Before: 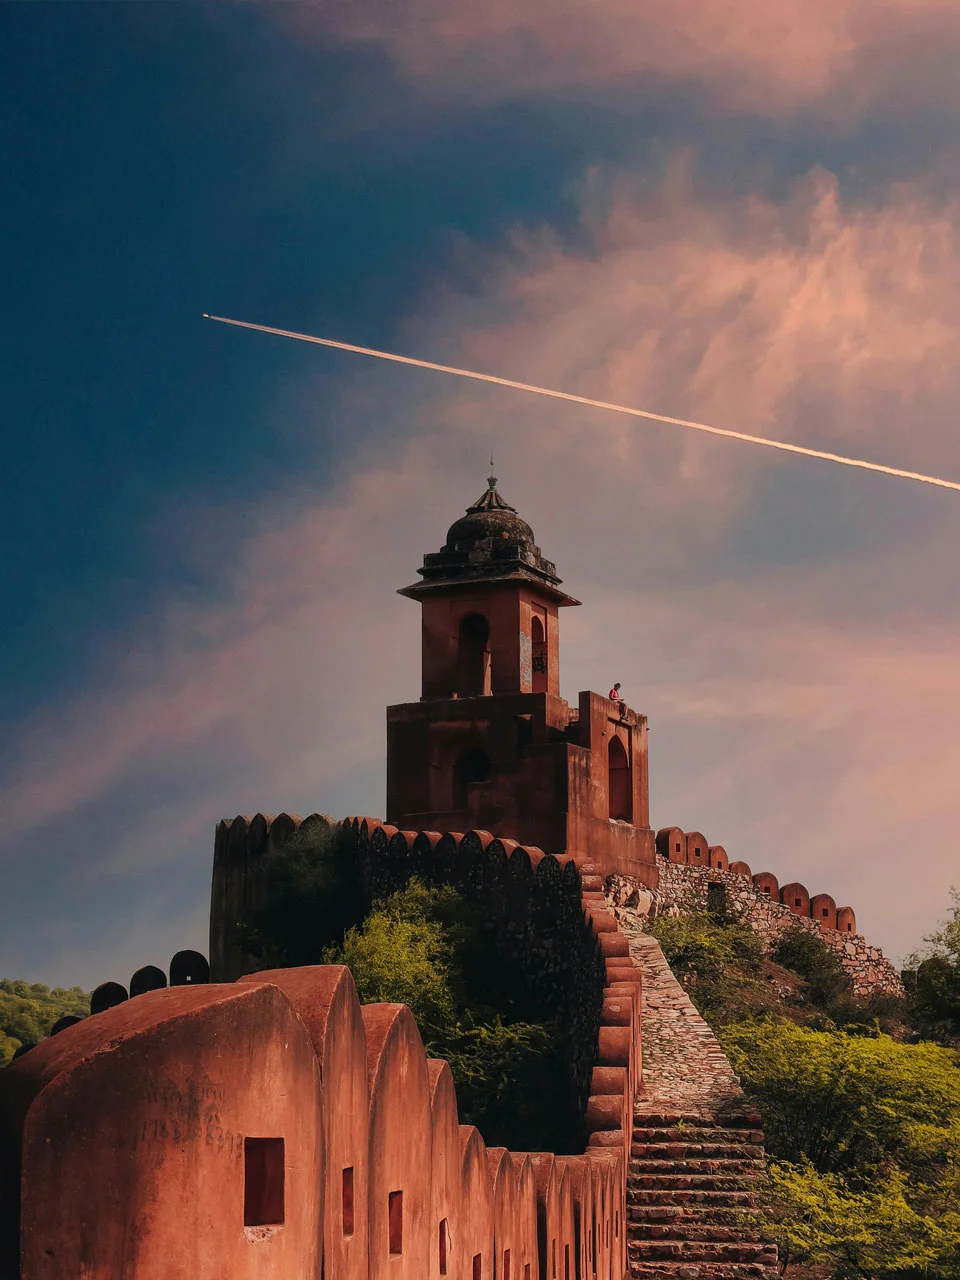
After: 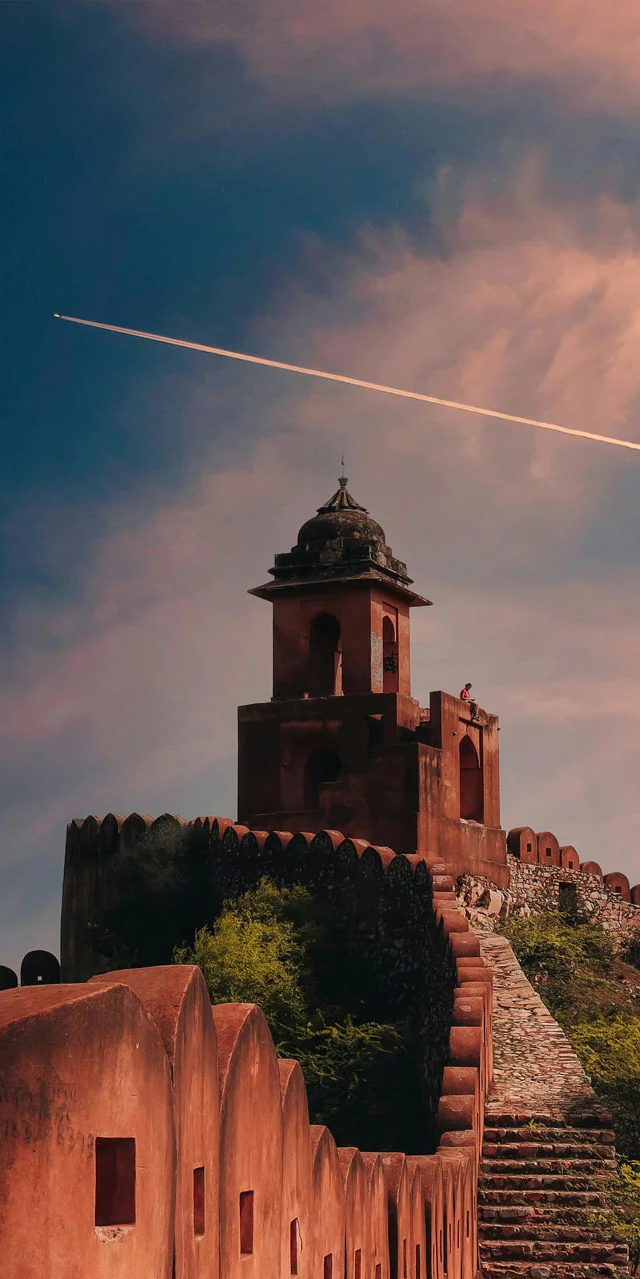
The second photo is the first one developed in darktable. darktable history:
local contrast: mode bilateral grid, contrast 20, coarseness 50, detail 102%, midtone range 0.2
crop and rotate: left 15.546%, right 17.787%
